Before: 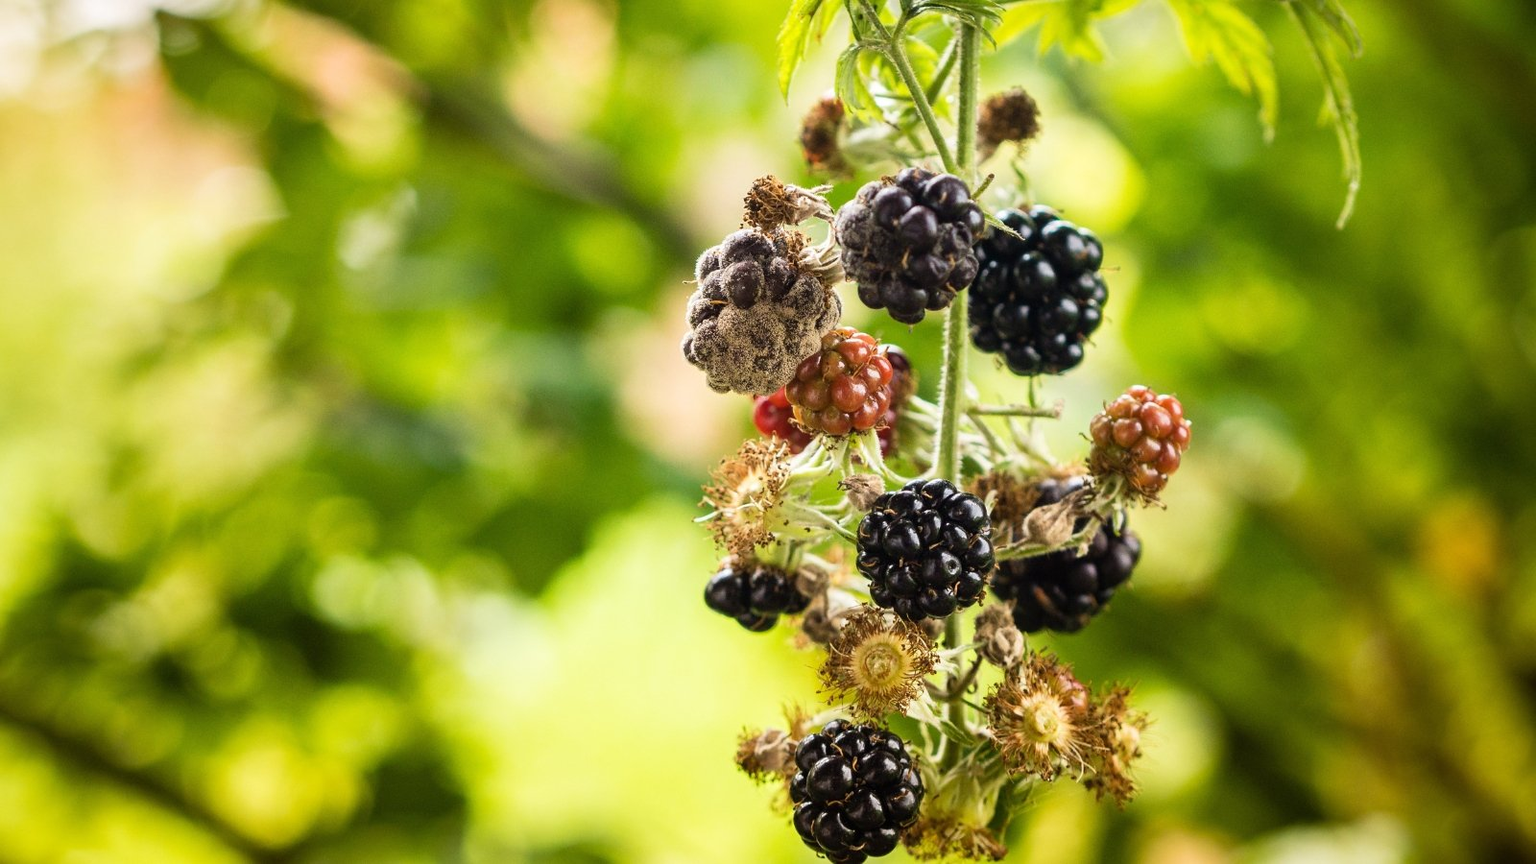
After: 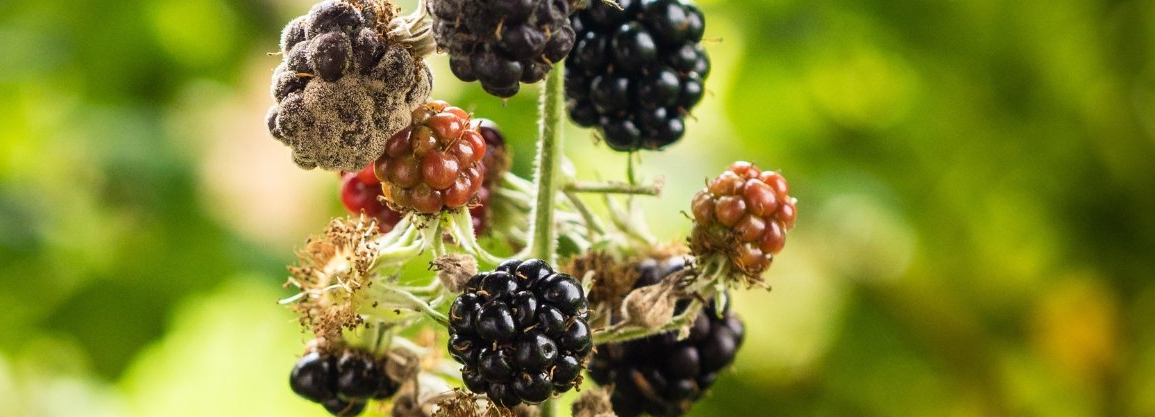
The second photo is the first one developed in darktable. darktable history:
crop and rotate: left 27.783%, top 26.744%, bottom 26.919%
